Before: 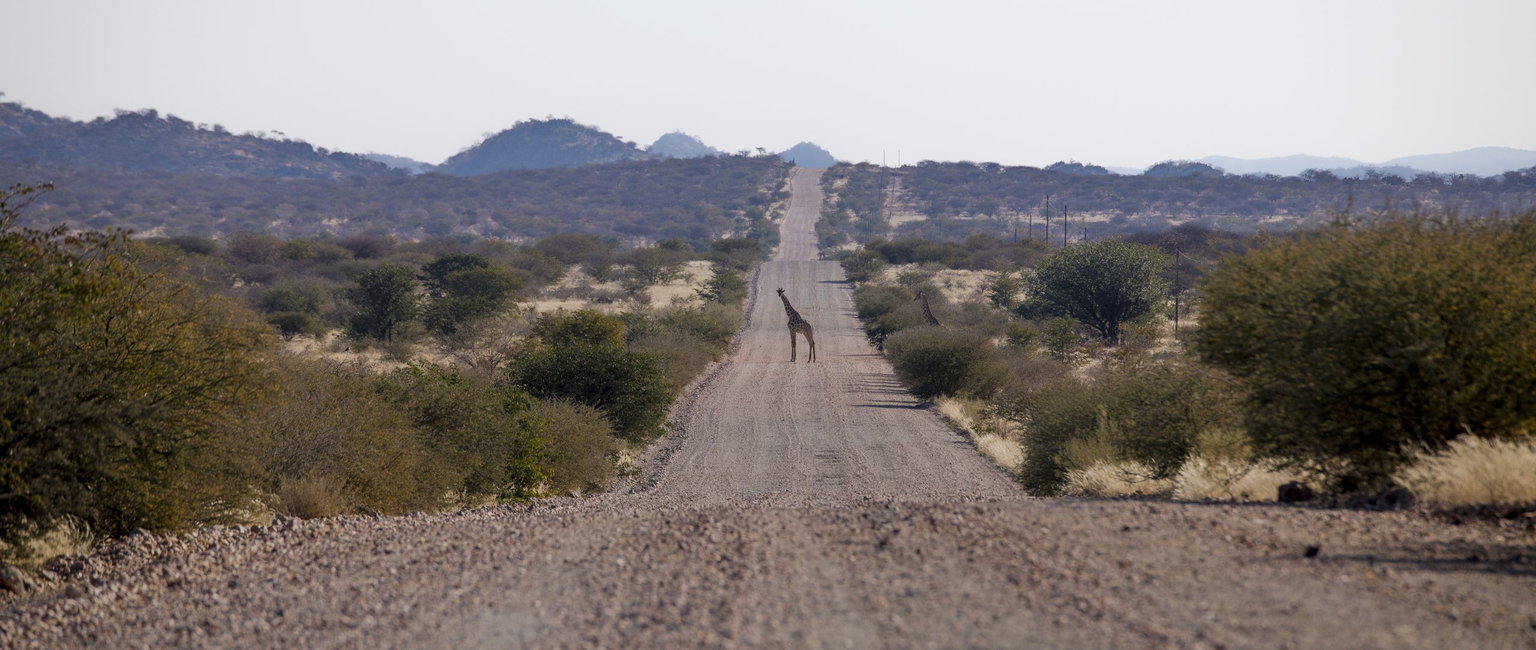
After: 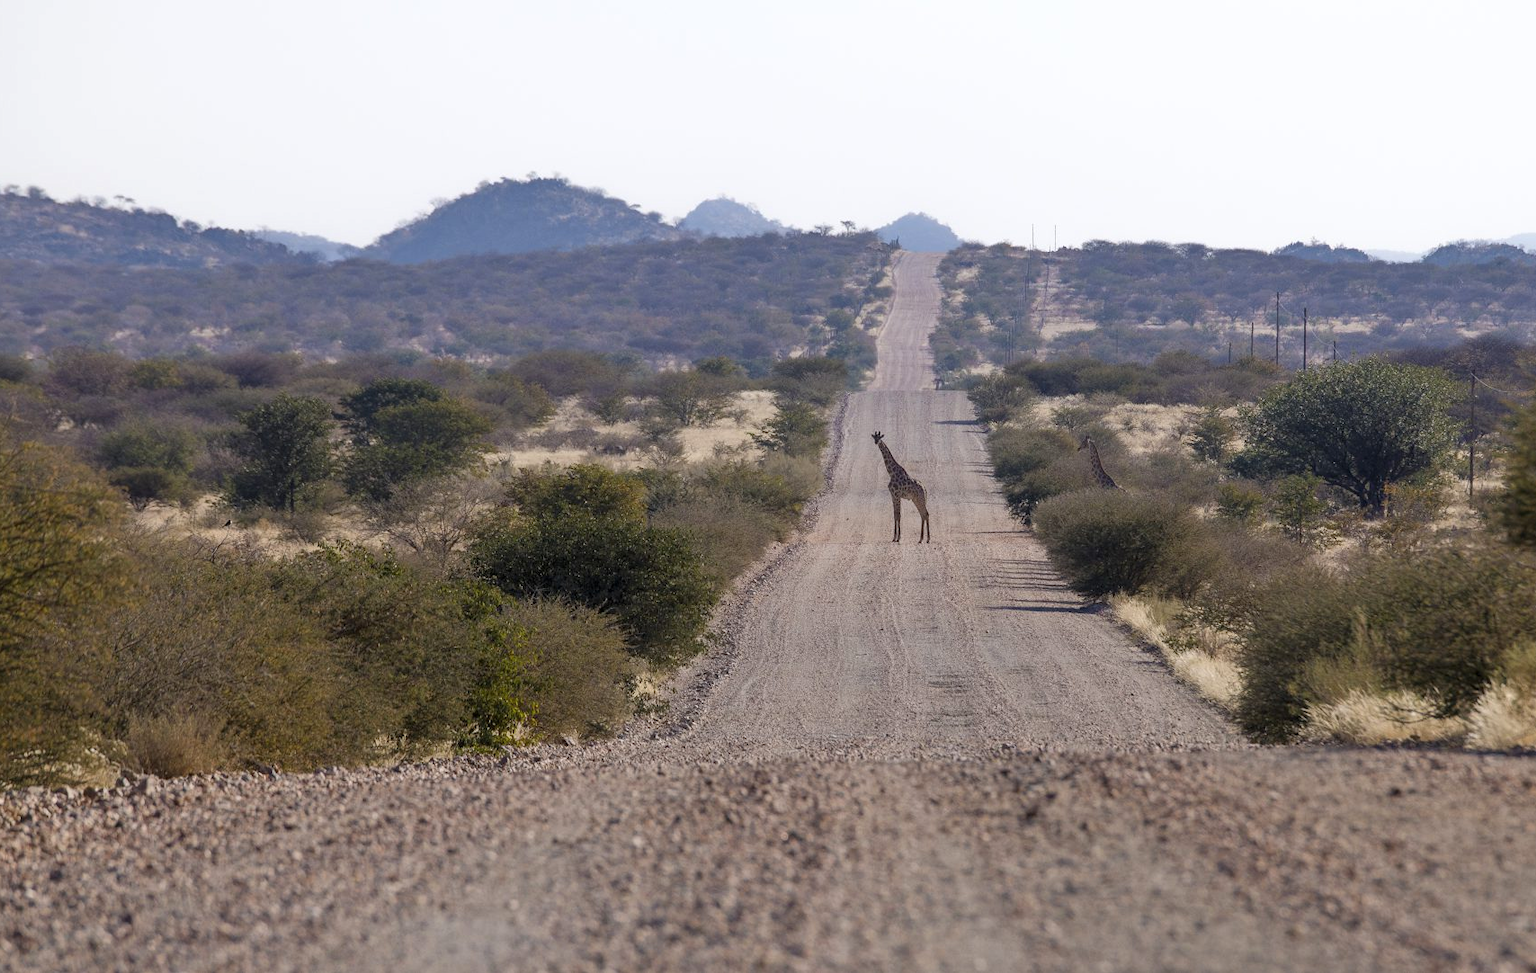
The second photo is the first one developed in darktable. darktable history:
crop and rotate: left 12.721%, right 20.555%
exposure: exposure 0.232 EV, compensate highlight preservation false
